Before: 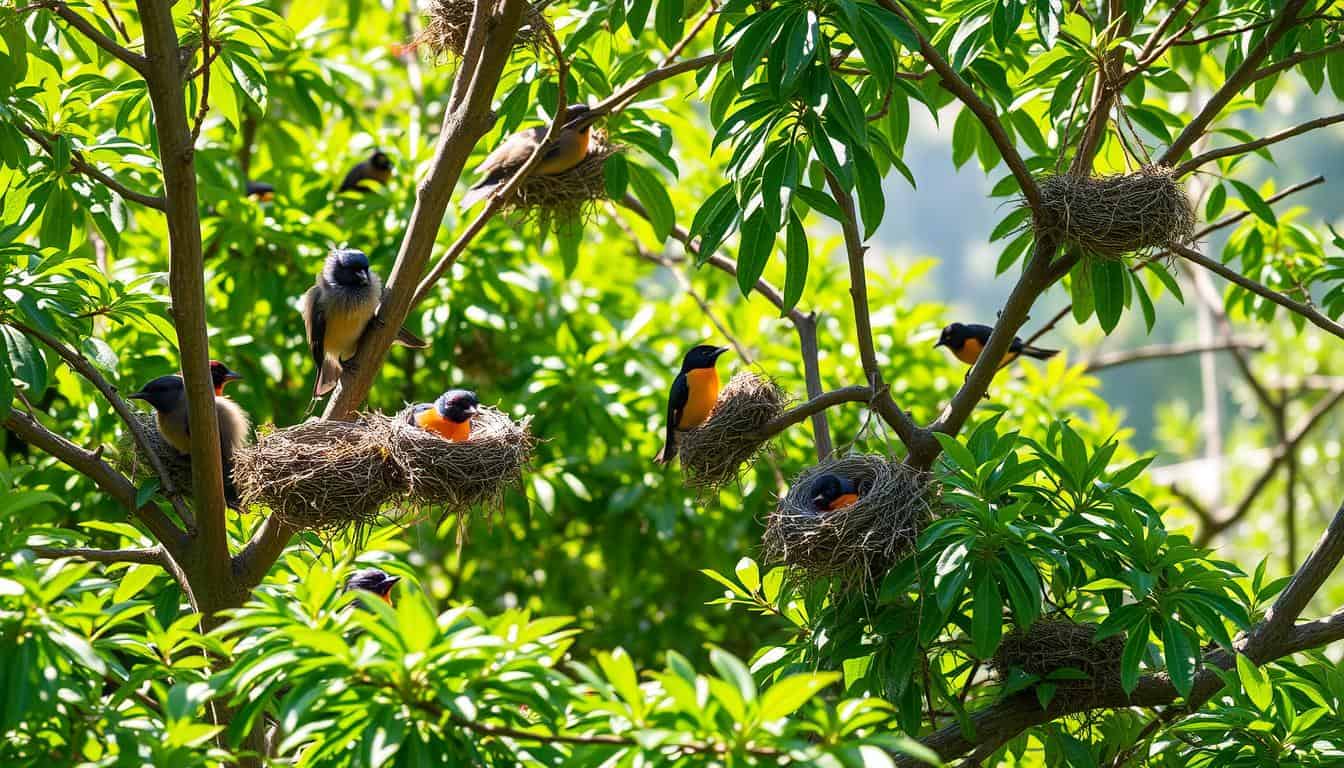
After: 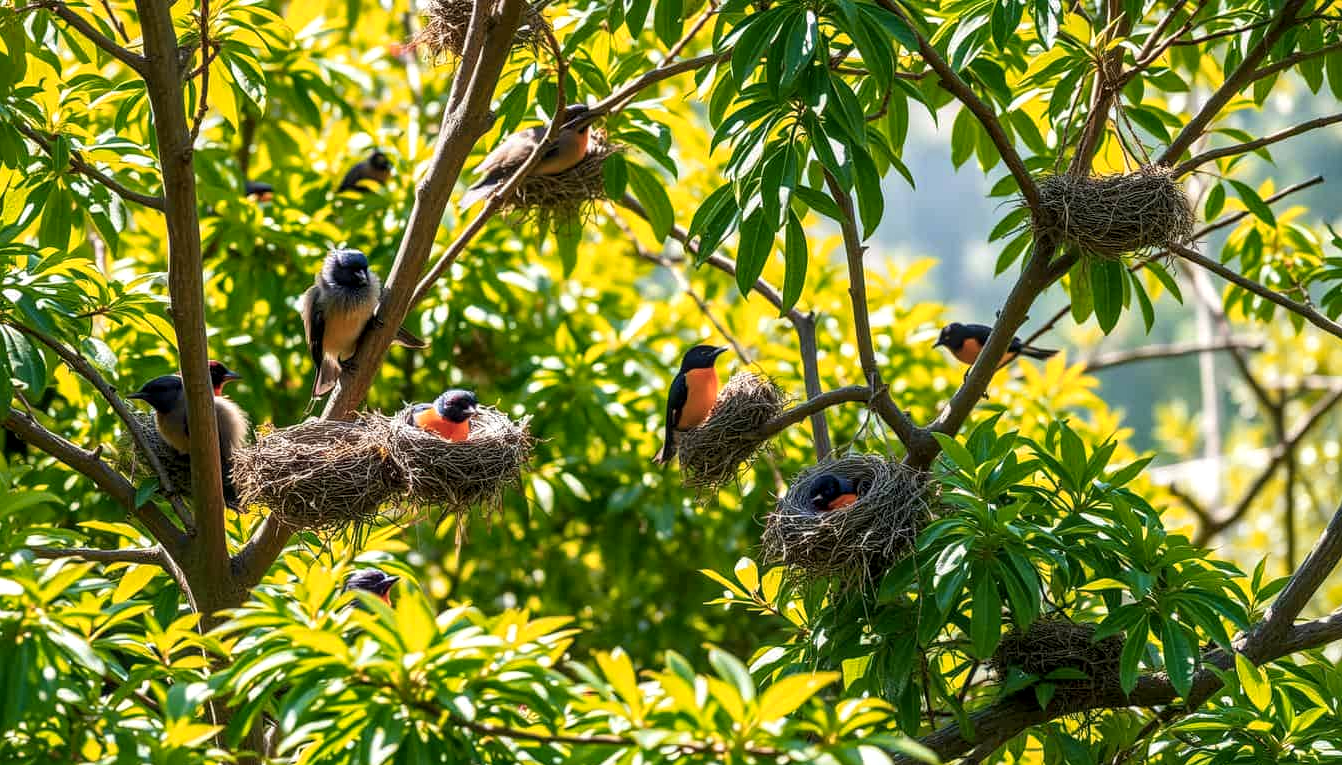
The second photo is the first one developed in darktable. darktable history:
color zones: curves: ch1 [(0, 0.469) (0.072, 0.457) (0.243, 0.494) (0.429, 0.5) (0.571, 0.5) (0.714, 0.5) (0.857, 0.5) (1, 0.469)]; ch2 [(0, 0.499) (0.143, 0.467) (0.242, 0.436) (0.429, 0.493) (0.571, 0.5) (0.714, 0.5) (0.857, 0.5) (1, 0.499)]
crop: left 0.127%
local contrast: detail 130%
